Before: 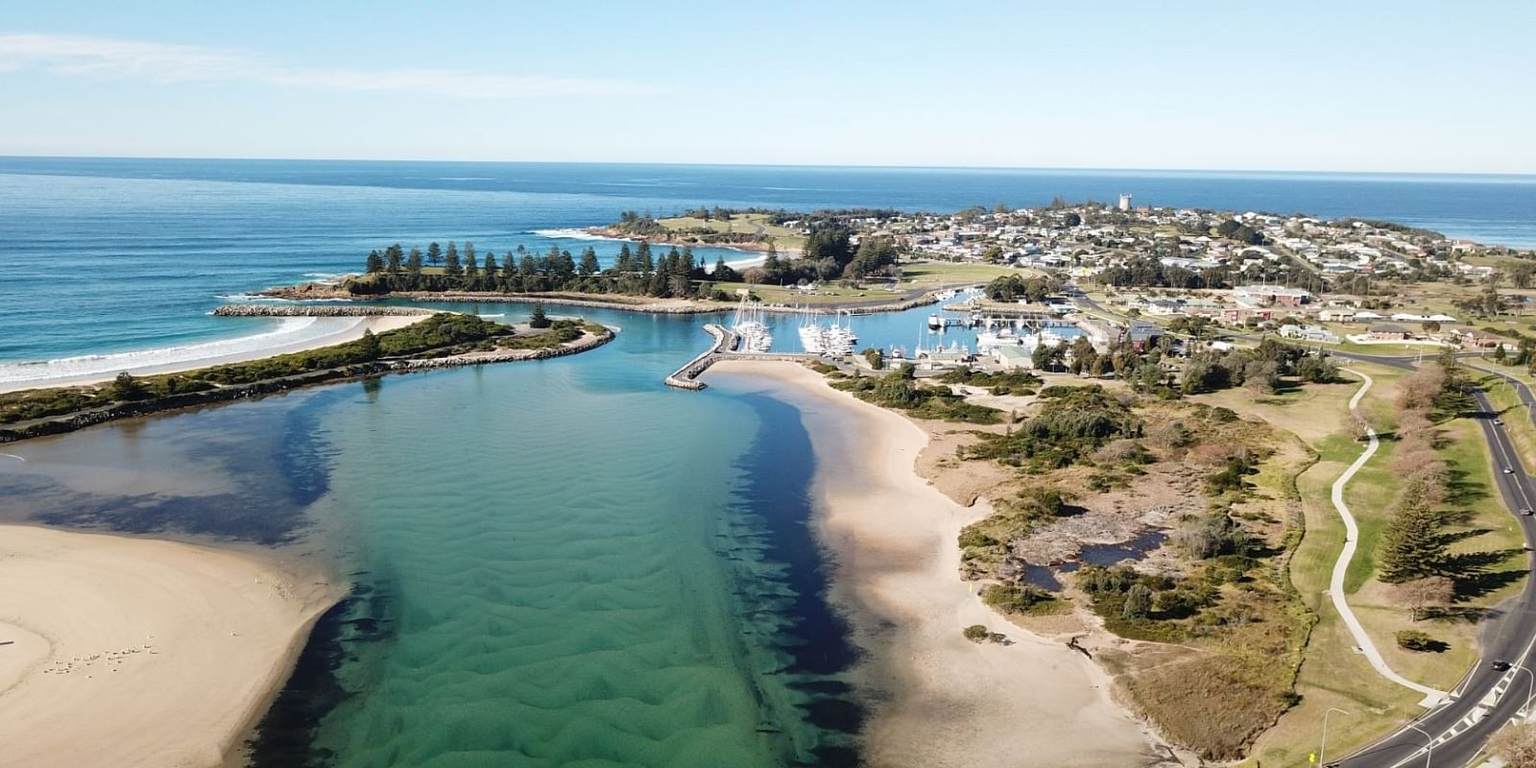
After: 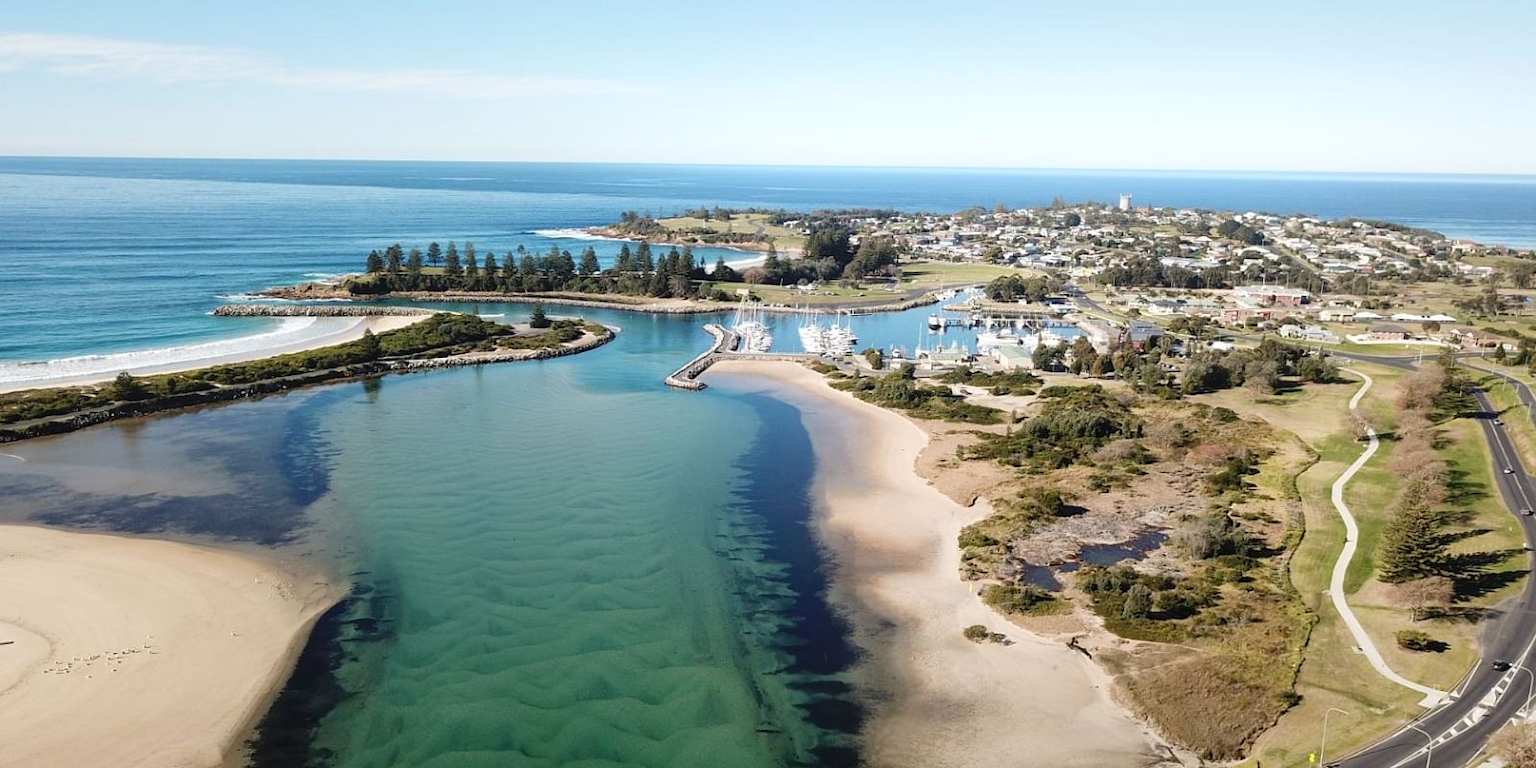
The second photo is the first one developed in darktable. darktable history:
bloom: size 9%, threshold 100%, strength 7%
tone equalizer: on, module defaults
